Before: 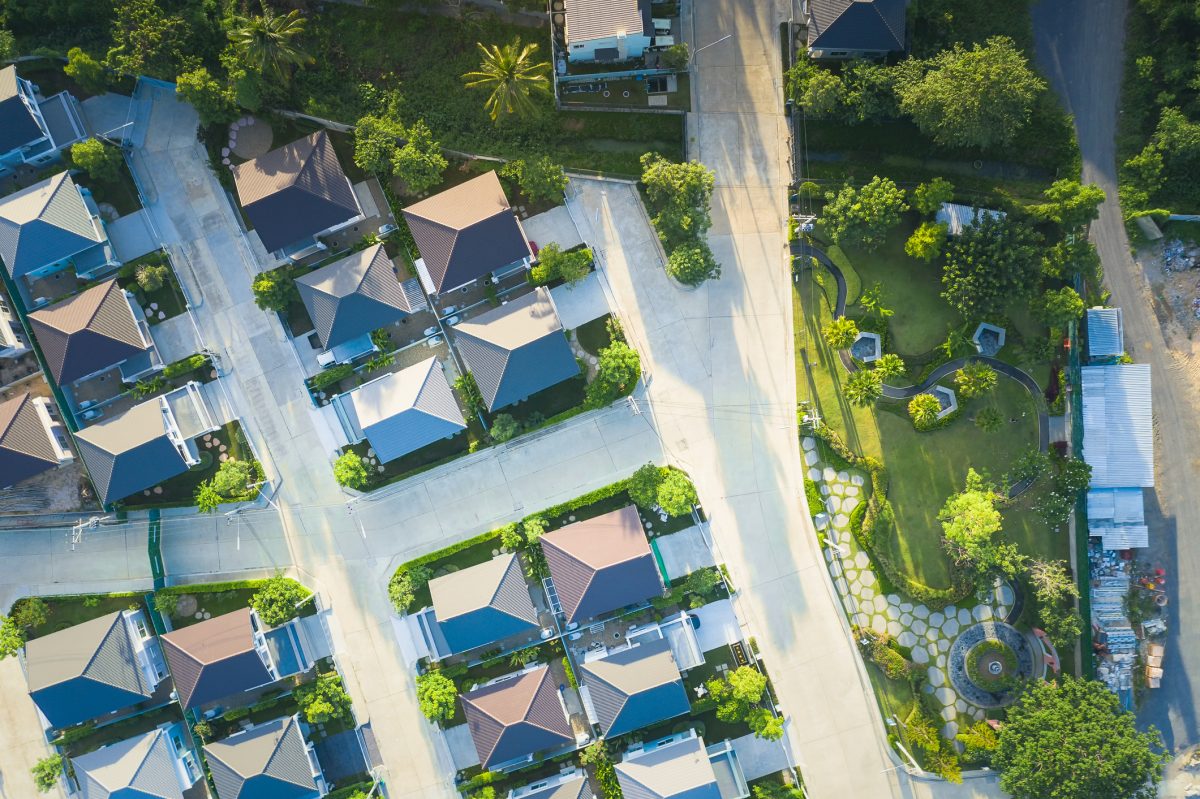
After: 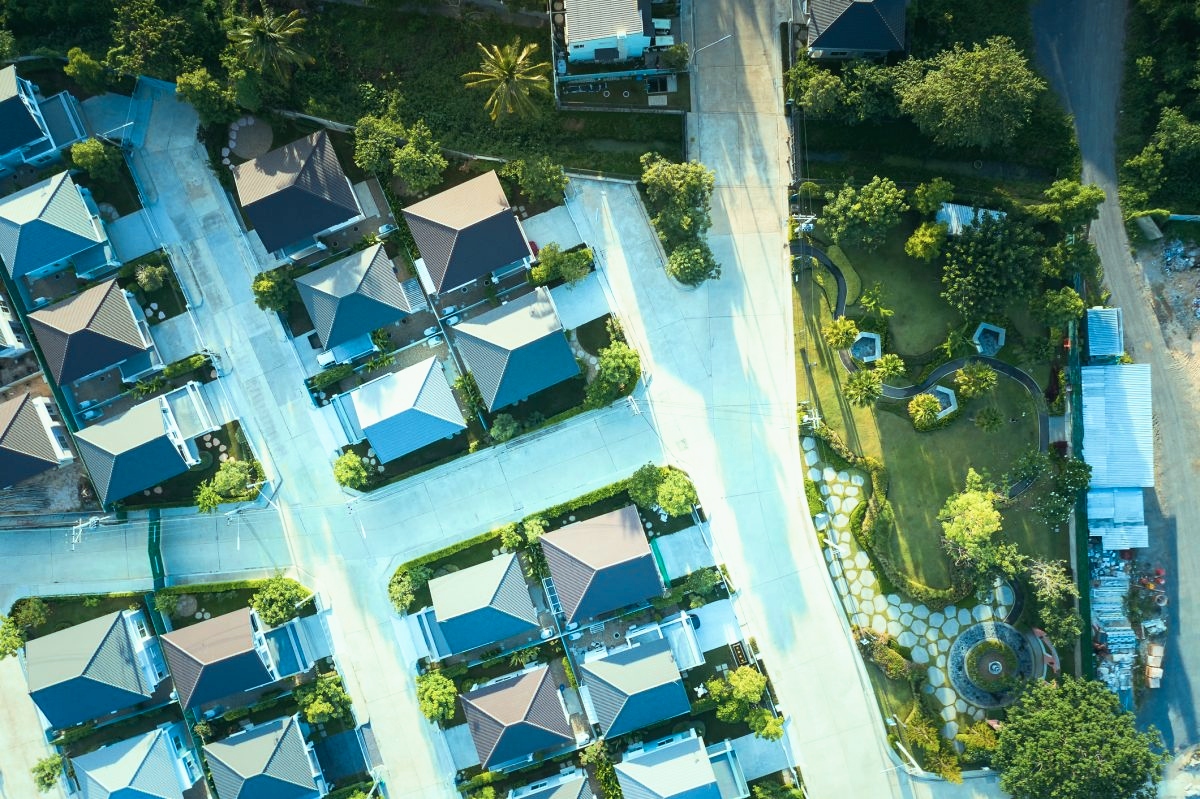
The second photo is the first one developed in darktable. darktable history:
color look up table: target L [88.29, 79.29, 69.05, 64.78, 53.28, 37.28, 198.35, 93.66, 90.4, 78.46, 80.14, 68.17, 67.44, 66.48, 59.08, 51.67, 53.81, 50.59, 40.3, 32.05, 85.66, 74.88, 67.78, 56.72, 52.92, 53.33, 54.52, 48.27, 36.26, 28.42, 24.44, 20.77, 13.79, 11.06, 81.85, 81.95, 81.49, 81.37, 72.24, 66.22, 54.45, 48.41, 0 ×7], target a [-13.46, -12.13, -23.77, -48.48, -42.68, -14.41, 0, -0.001, -14.11, 4.261, -7.643, 28.56, 18.46, 9.188, 31.18, 41.45, 37.03, 38.06, 37.06, 10.35, -13.54, -10.55, -9.379, -1.689, 33.11, 17.32, -9.761, -5.006, 6.885, -2.344, 12.25, -2.783, -1.653, -3.759, -14.73, -20.36, -17.82, -15.76, -39.6, -27.42, -19.6, -12.35, 0 ×7], target b [-2.955, -4.334, 44.29, 18.6, 23.17, 16.45, 0.001, 0.004, -2.71, 62.63, -3.642, 53.19, 55.7, 10.02, 49.91, 28.23, 0.759, 19.72, 27.18, 12.11, -4.851, -4.283, -3.2, -24.33, -8.905, -25.22, -46.59, -1.884, -44.38, -2.85, -12.67, -1.311, -2.477, -1.047, -4.927, -8.449, -7.527, -10.36, -9.109, -31.02, -30.13, -24.83, 0 ×7], num patches 42
tone curve: curves: ch0 [(0, 0) (0.003, 0.001) (0.011, 0.005) (0.025, 0.011) (0.044, 0.02) (0.069, 0.031) (0.1, 0.045) (0.136, 0.078) (0.177, 0.124) (0.224, 0.18) (0.277, 0.245) (0.335, 0.315) (0.399, 0.393) (0.468, 0.477) (0.543, 0.569) (0.623, 0.666) (0.709, 0.771) (0.801, 0.871) (0.898, 0.965) (1, 1)], preserve colors none
